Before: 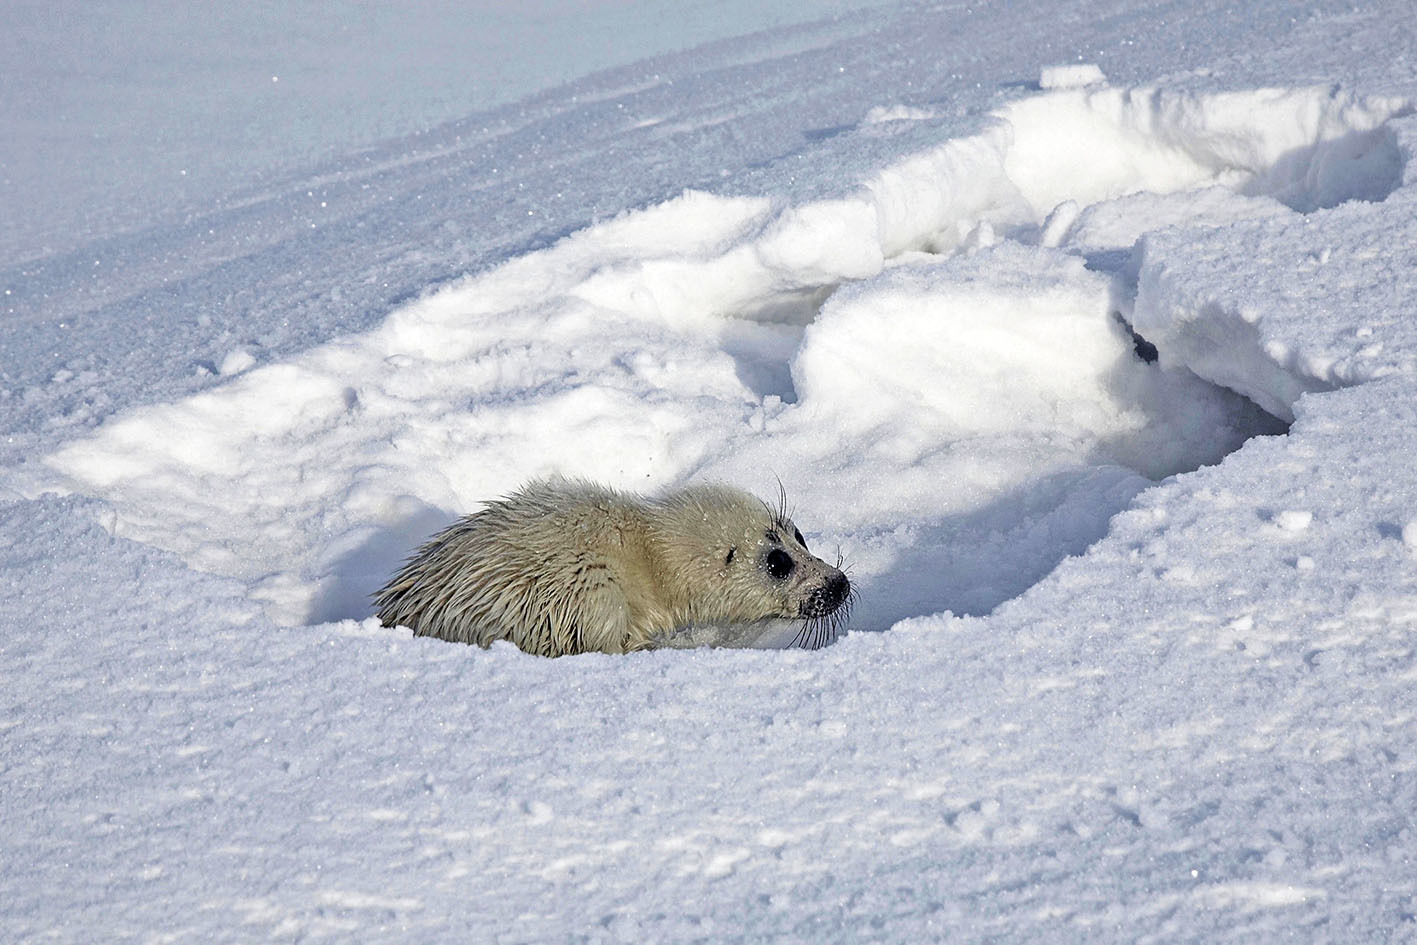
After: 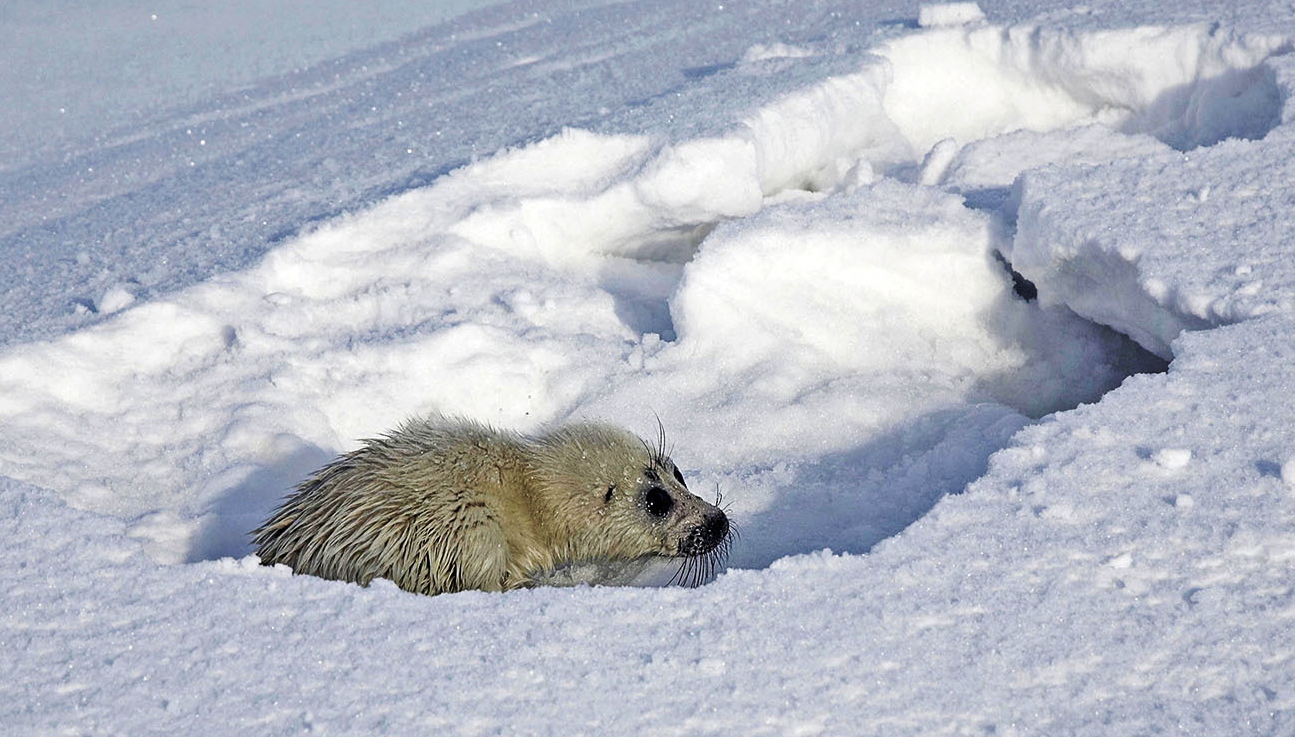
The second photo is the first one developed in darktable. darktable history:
tone curve: curves: ch0 [(0, 0) (0.003, 0.006) (0.011, 0.01) (0.025, 0.017) (0.044, 0.029) (0.069, 0.043) (0.1, 0.064) (0.136, 0.091) (0.177, 0.128) (0.224, 0.162) (0.277, 0.206) (0.335, 0.258) (0.399, 0.324) (0.468, 0.404) (0.543, 0.499) (0.623, 0.595) (0.709, 0.693) (0.801, 0.786) (0.898, 0.883) (1, 1)], preserve colors none
crop: left 8.541%, top 6.589%, bottom 15.354%
